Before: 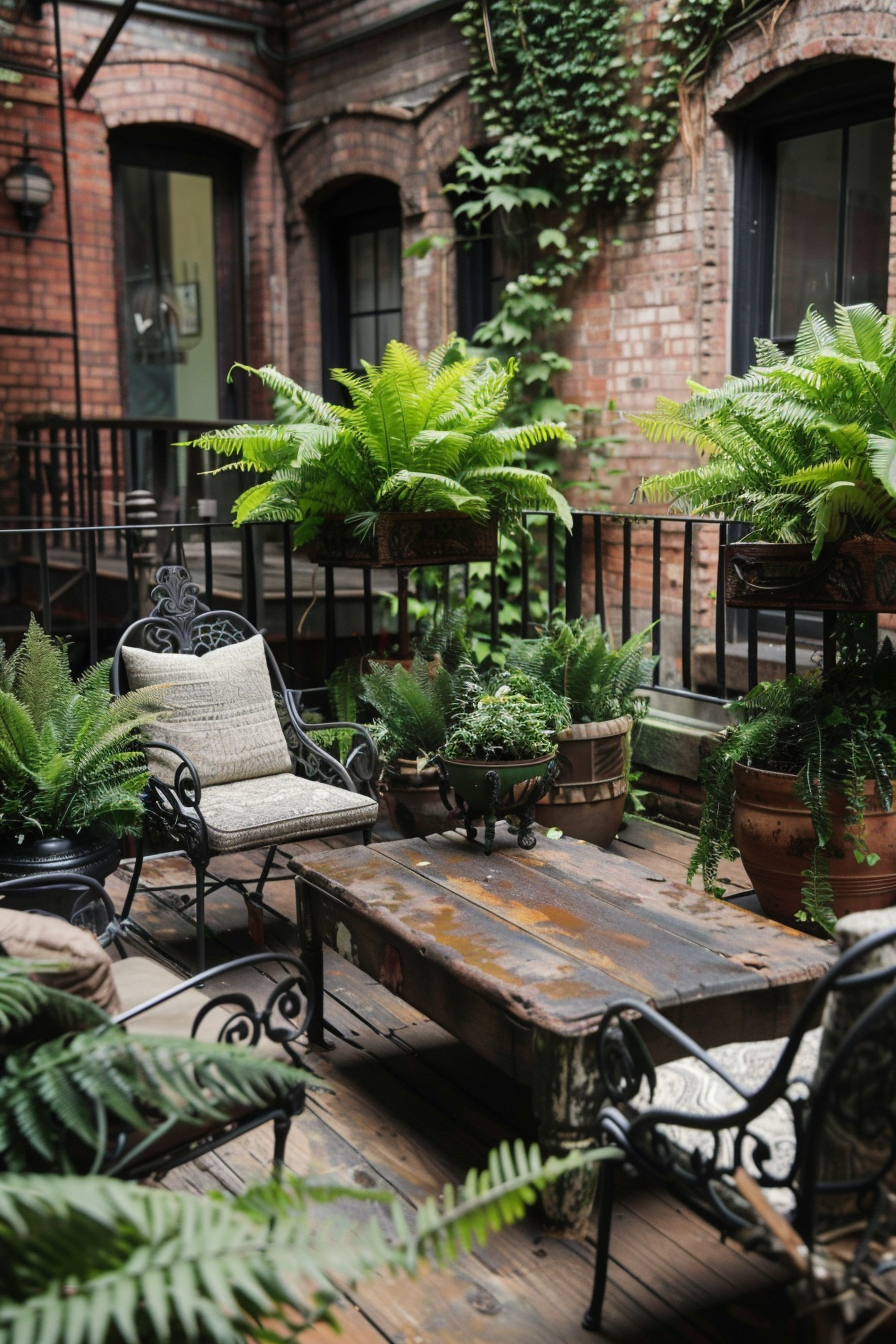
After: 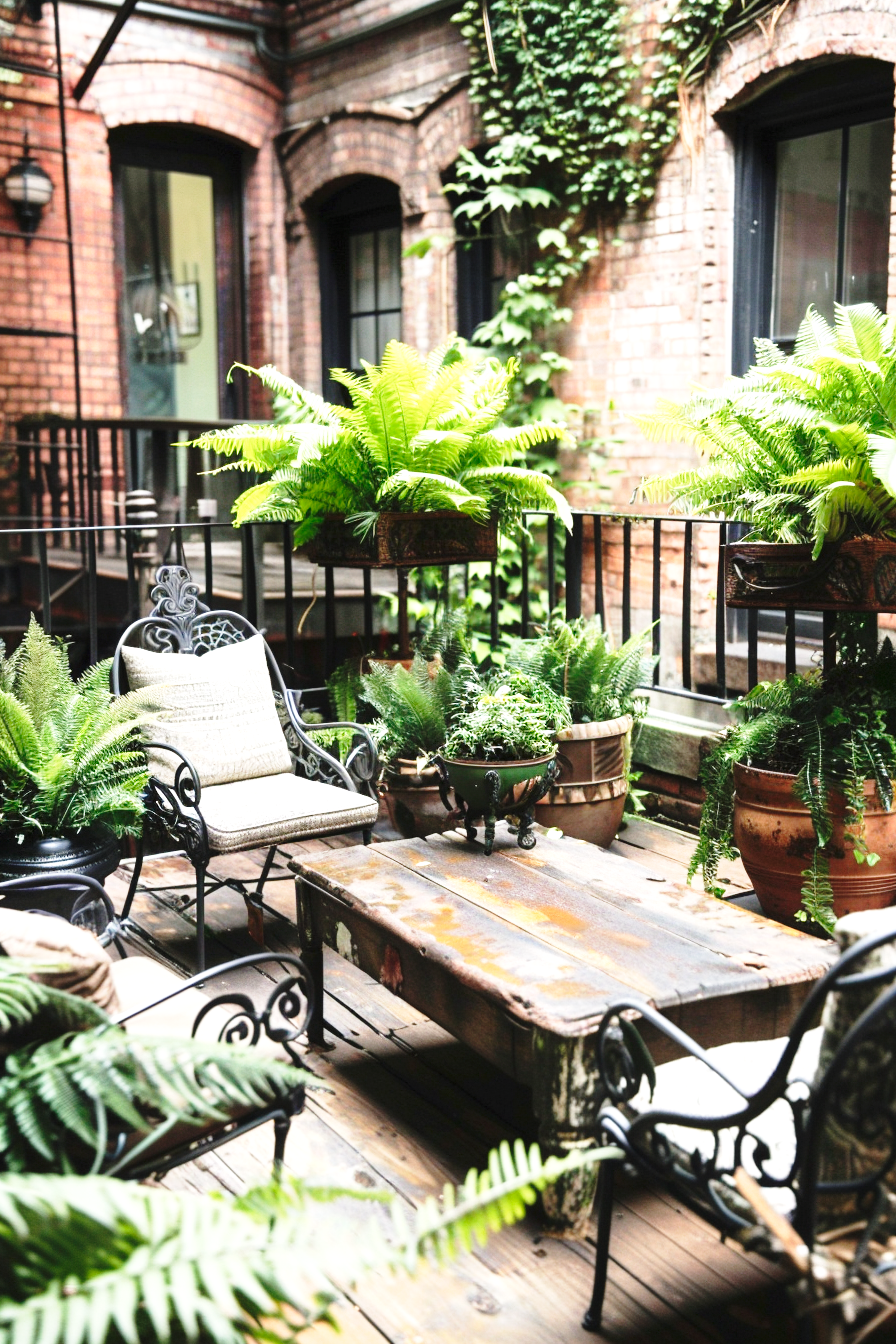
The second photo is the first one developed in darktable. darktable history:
exposure: black level correction 0, exposure 1.097 EV, compensate highlight preservation false
base curve: curves: ch0 [(0, 0) (0.028, 0.03) (0.121, 0.232) (0.46, 0.748) (0.859, 0.968) (1, 1)], preserve colors none
